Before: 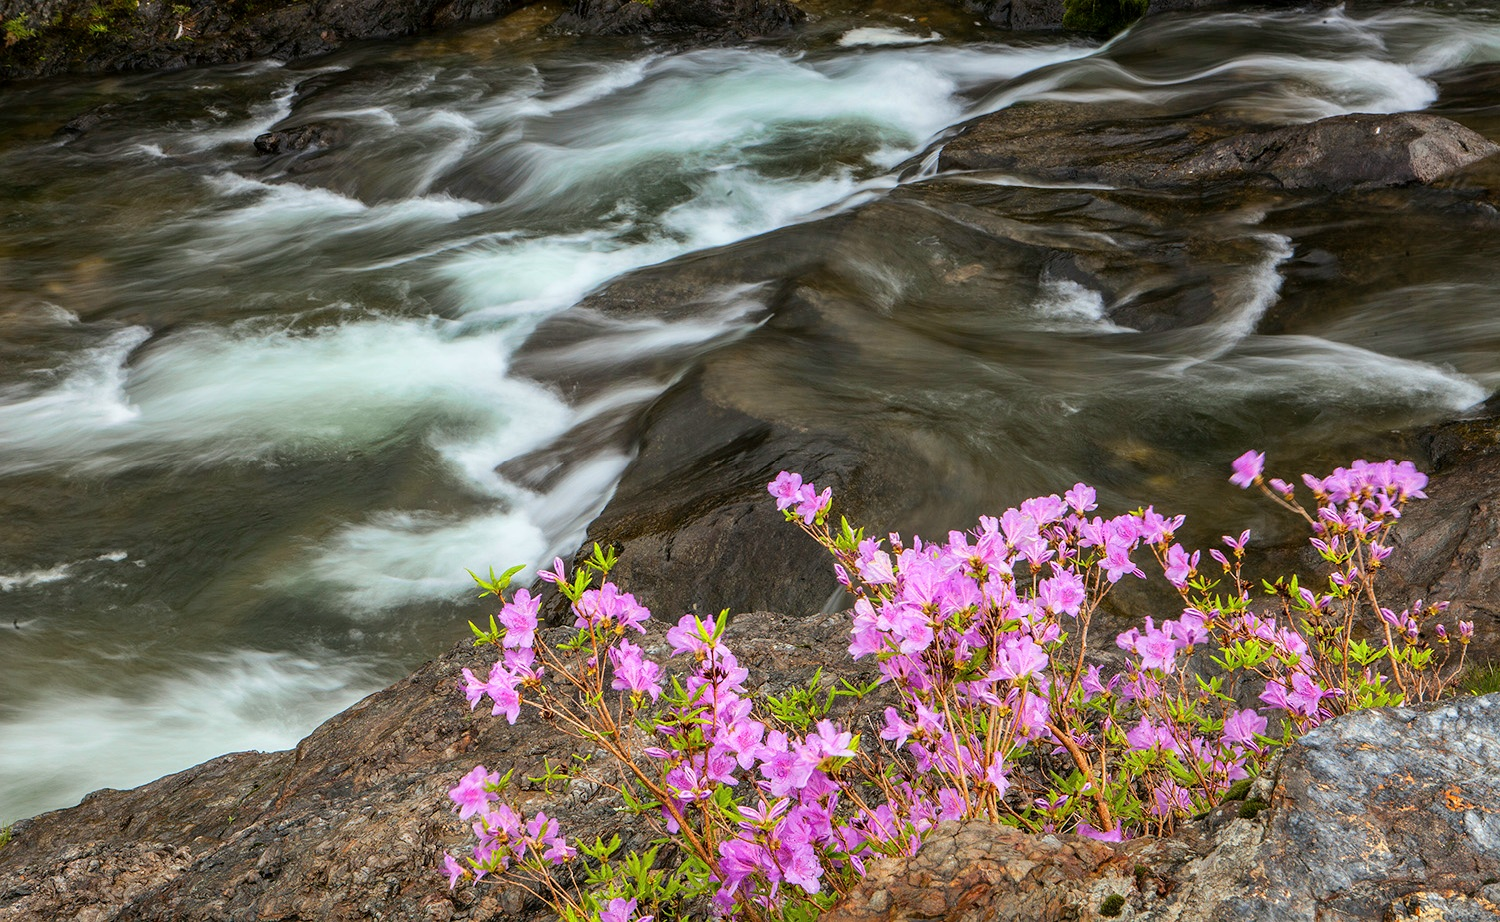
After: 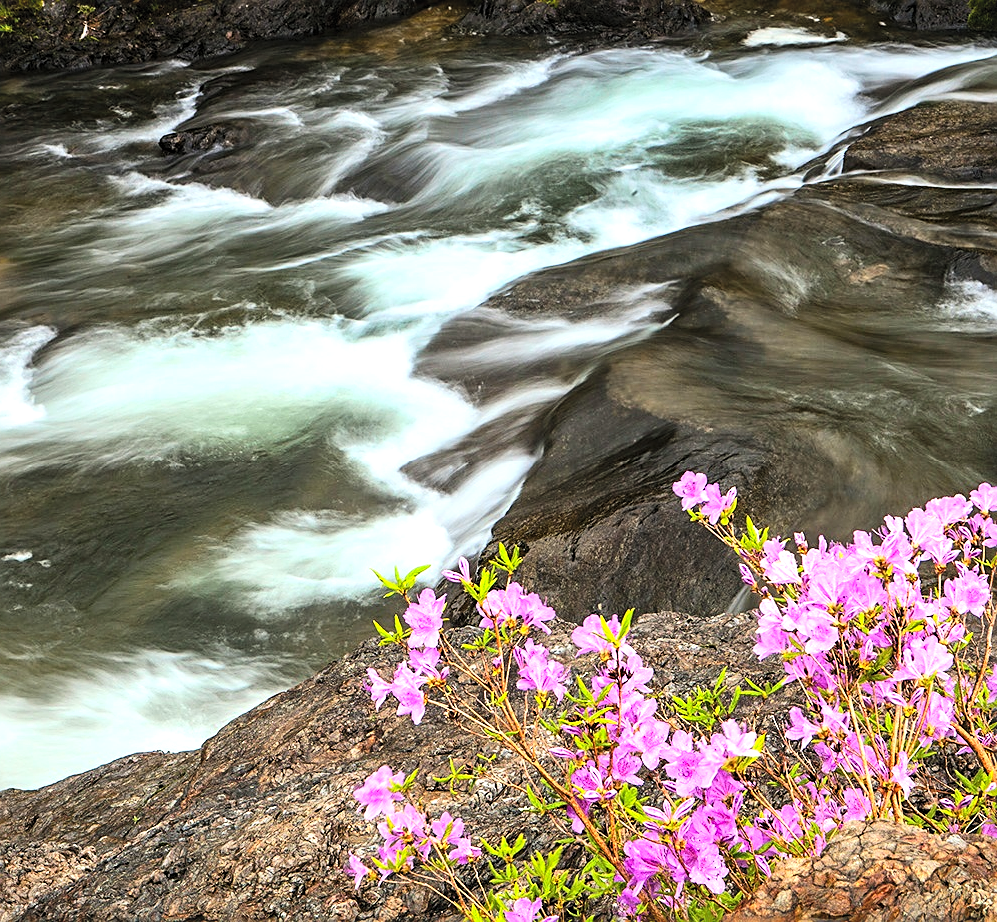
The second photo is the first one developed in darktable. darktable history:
crop and rotate: left 6.404%, right 27.103%
contrast brightness saturation: contrast 0.197, brightness 0.162, saturation 0.222
sharpen: on, module defaults
exposure: black level correction -0.006, exposure 0.07 EV, compensate highlight preservation false
levels: levels [0.062, 0.494, 0.925]
local contrast: mode bilateral grid, contrast 19, coarseness 49, detail 120%, midtone range 0.2
